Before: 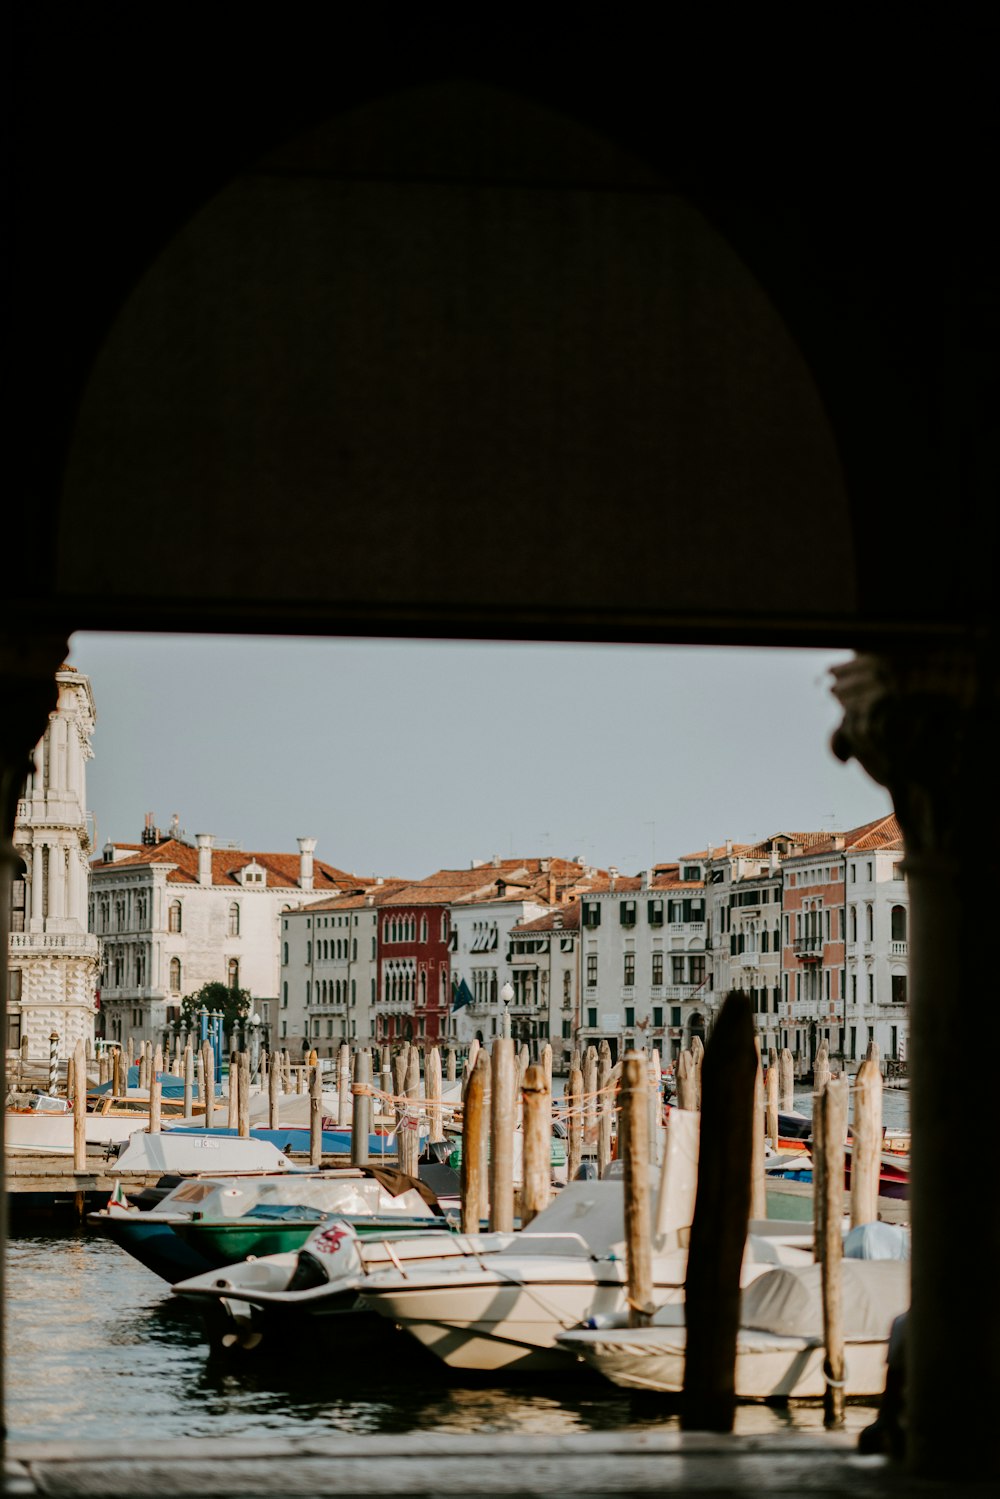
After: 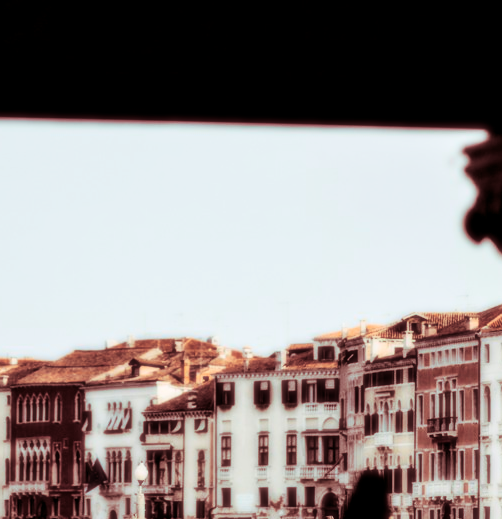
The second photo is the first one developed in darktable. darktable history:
split-toning: highlights › saturation 0, balance -61.83
contrast brightness saturation: contrast 0.2, brightness -0.11, saturation 0.1
crop: left 36.607%, top 34.735%, right 13.146%, bottom 30.611%
bloom: size 0%, threshold 54.82%, strength 8.31%
